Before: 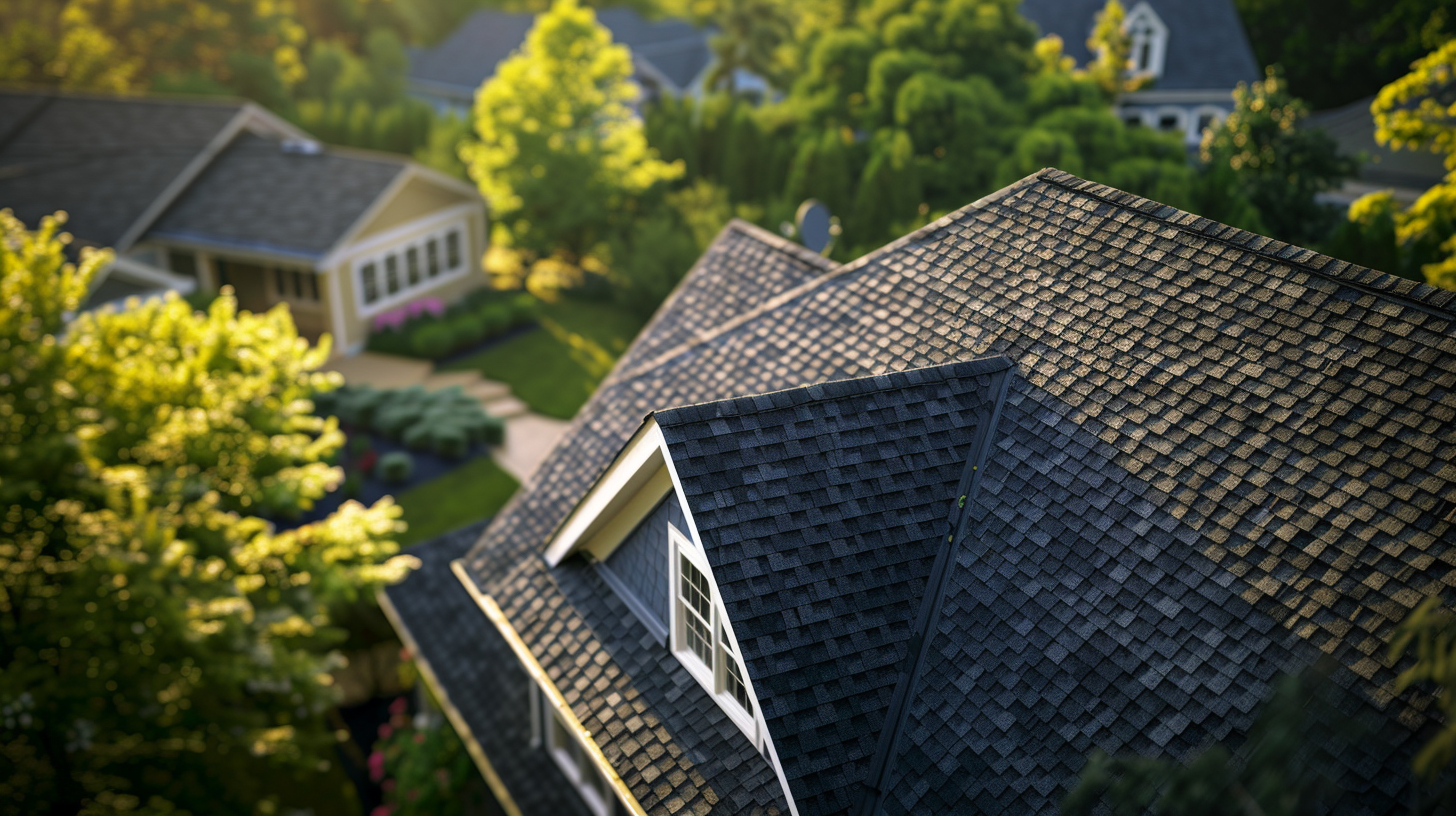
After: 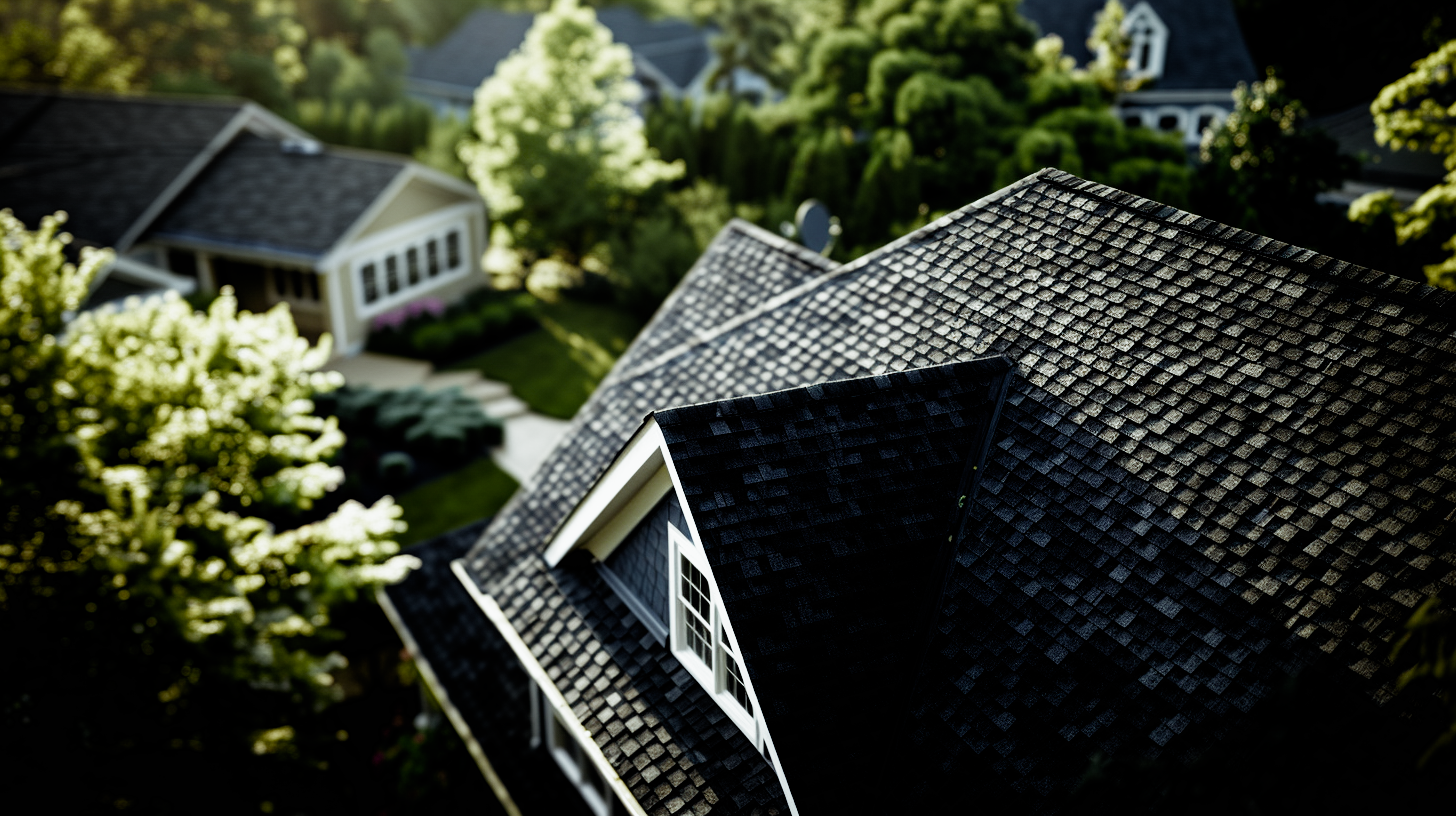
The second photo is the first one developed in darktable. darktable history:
filmic rgb: black relative exposure -5.05 EV, white relative exposure 3.98 EV, threshold 5.94 EV, hardness 2.89, contrast 1.3, highlights saturation mix -29.76%, preserve chrominance no, color science v4 (2020), contrast in shadows soft, contrast in highlights soft, enable highlight reconstruction true
color balance rgb: shadows lift › chroma 3.154%, shadows lift › hue 281.8°, highlights gain › chroma 5.428%, highlights gain › hue 196.43°, perceptual saturation grading › global saturation 20%, perceptual saturation grading › highlights -25.187%, perceptual saturation grading › shadows 26.107%, perceptual brilliance grading › global brilliance 19.905%, perceptual brilliance grading › shadows -39.18%, global vibrance 11.202%
